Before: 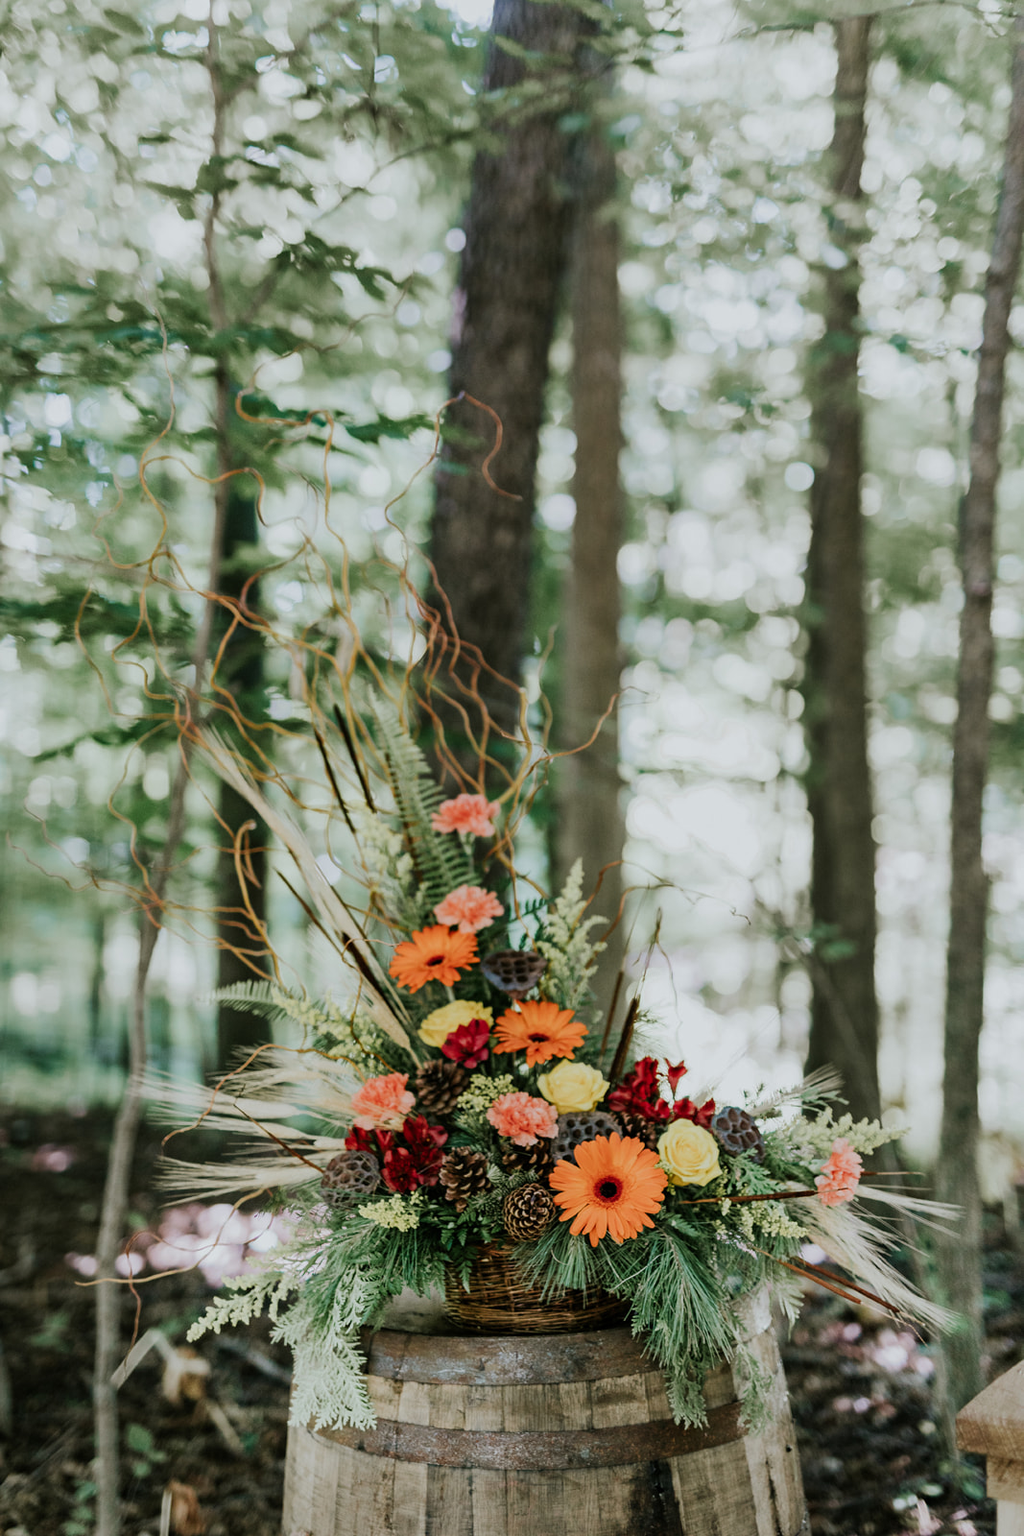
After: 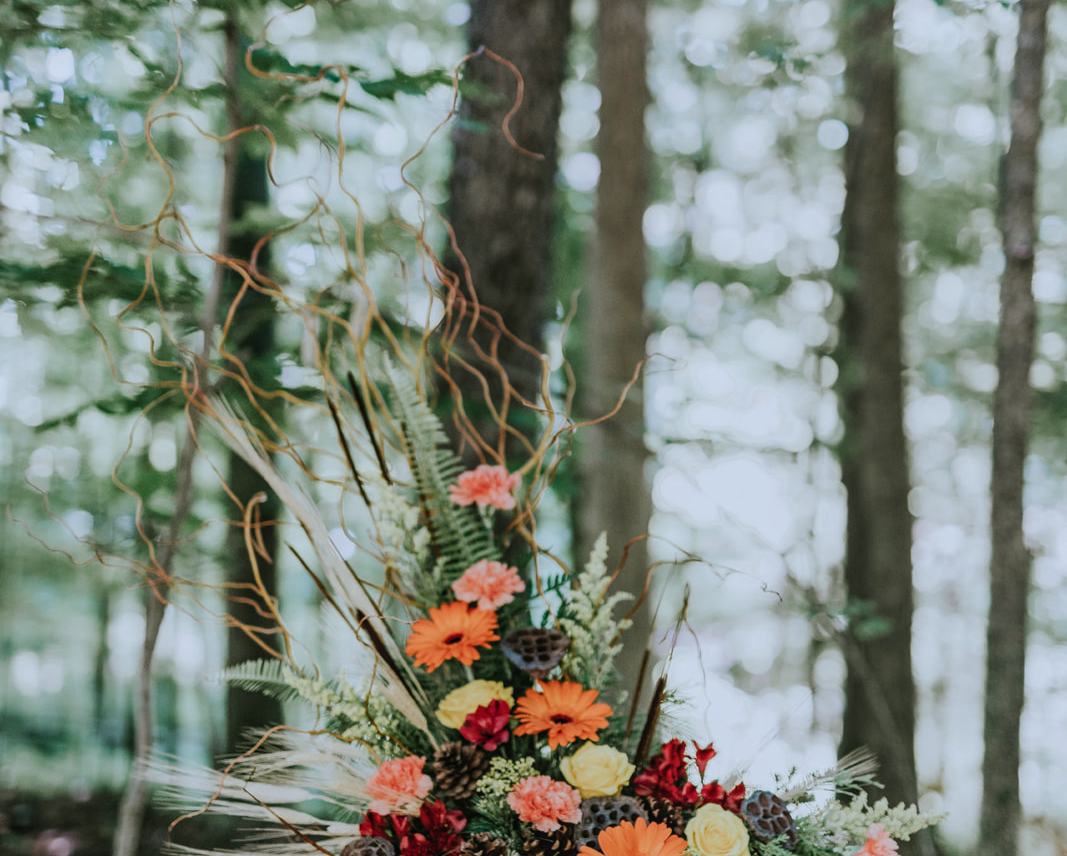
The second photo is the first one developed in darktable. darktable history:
color correction: highlights a* -0.642, highlights b* -9.43
local contrast: detail 110%
crop and rotate: top 22.657%, bottom 23.834%
